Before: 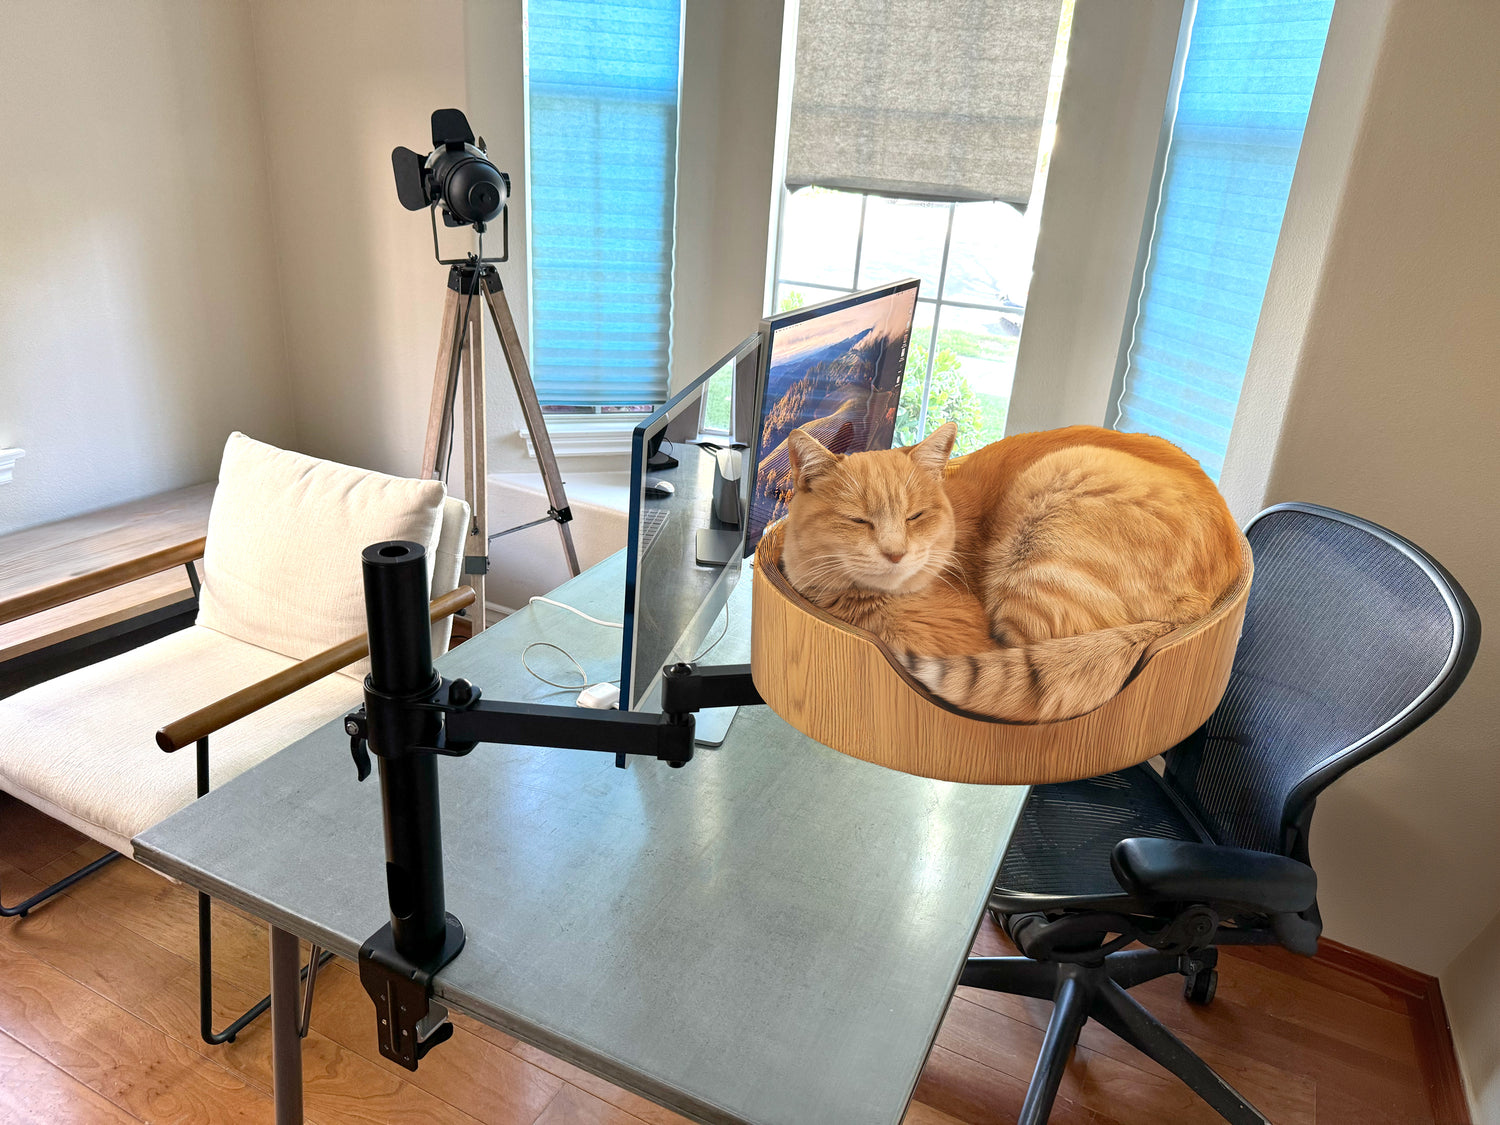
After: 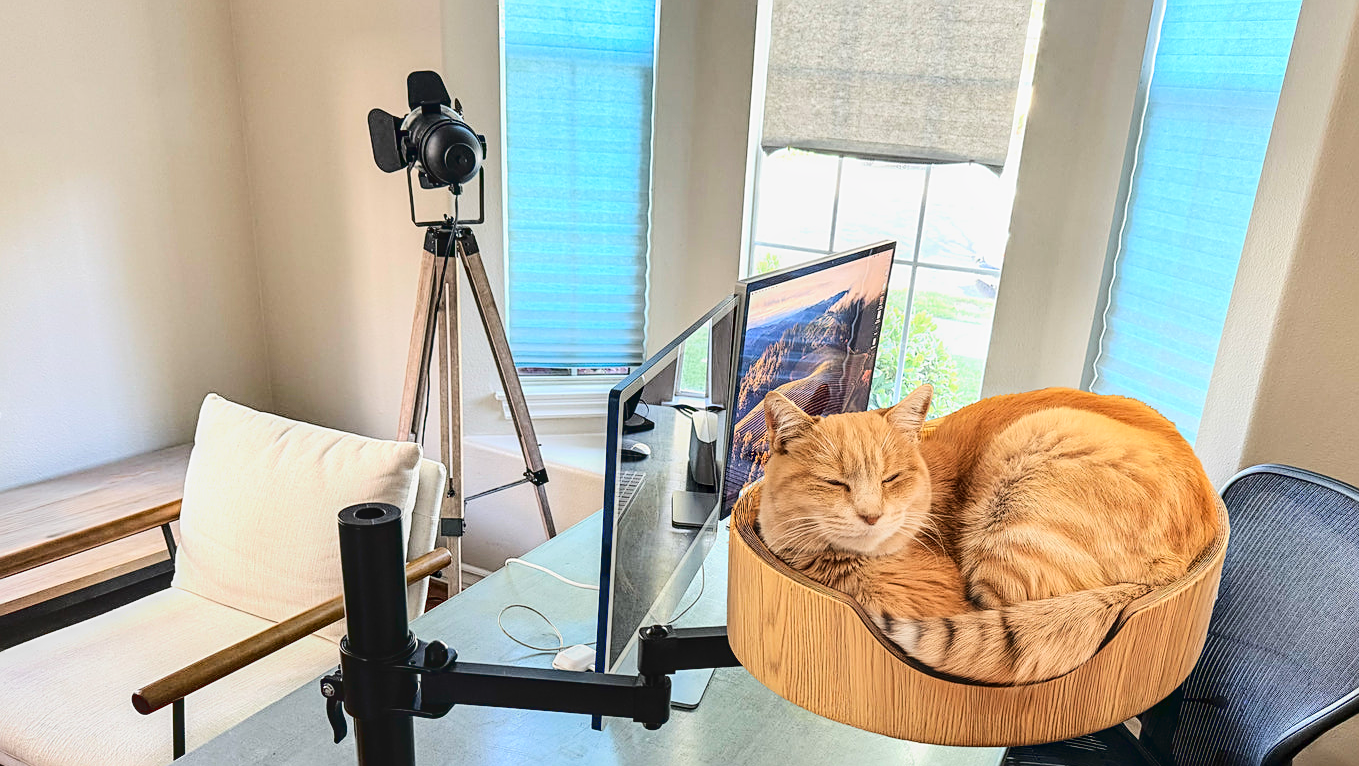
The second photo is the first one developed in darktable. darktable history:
local contrast: detail 130%
tone curve: curves: ch0 [(0, 0.03) (0.113, 0.087) (0.207, 0.184) (0.515, 0.612) (0.712, 0.793) (1, 0.946)]; ch1 [(0, 0) (0.172, 0.123) (0.317, 0.279) (0.407, 0.401) (0.476, 0.482) (0.505, 0.499) (0.534, 0.534) (0.632, 0.645) (0.726, 0.745) (1, 1)]; ch2 [(0, 0) (0.411, 0.424) (0.476, 0.492) (0.521, 0.524) (0.541, 0.559) (0.65, 0.699) (1, 1)], color space Lab, linked channels, preserve colors none
sharpen: on, module defaults
crop: left 1.611%, top 3.413%, right 7.779%, bottom 28.426%
